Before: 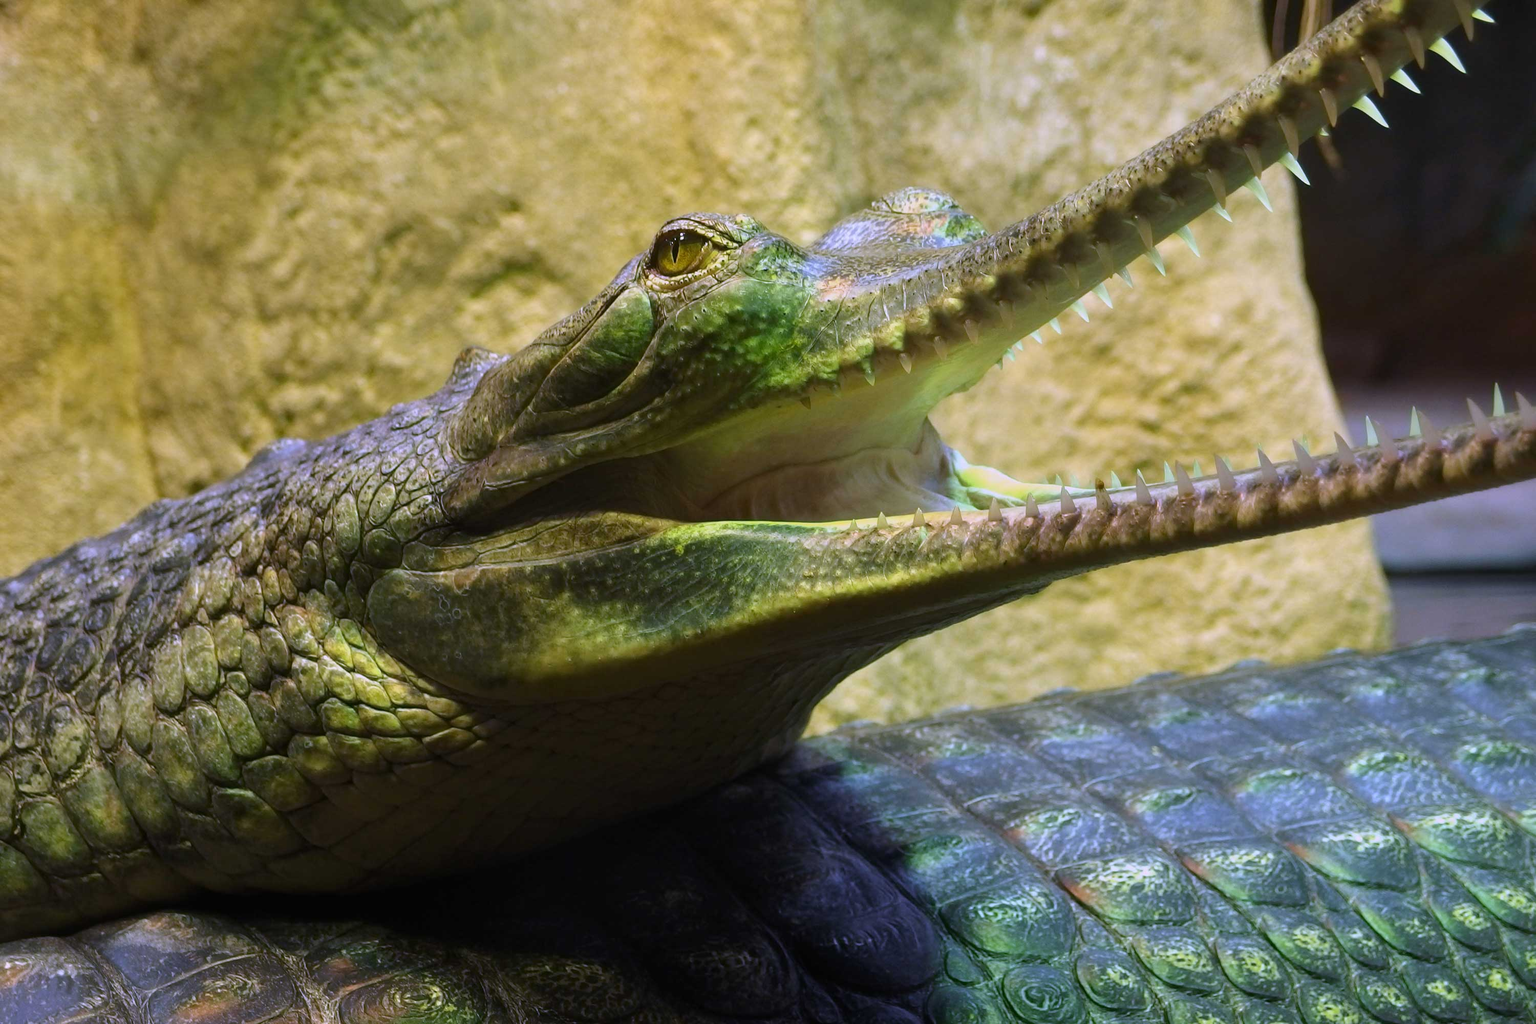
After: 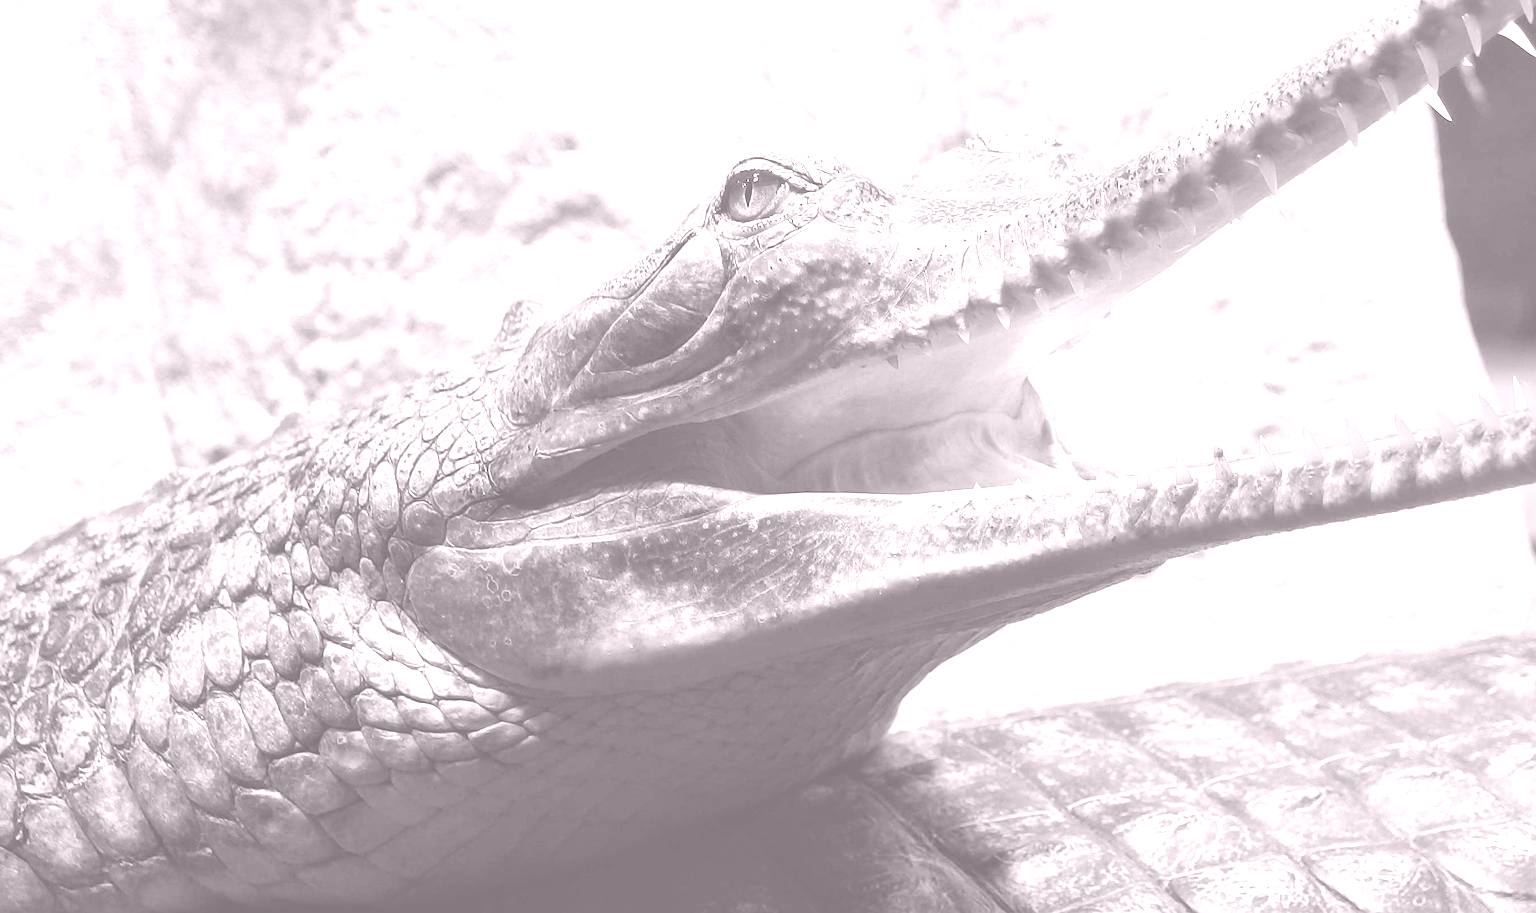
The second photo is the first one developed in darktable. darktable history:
white balance: red 1.066, blue 1.119
crop: top 7.49%, right 9.717%, bottom 11.943%
sharpen: on, module defaults
colorize: hue 25.2°, saturation 83%, source mix 82%, lightness 79%, version 1
local contrast: mode bilateral grid, contrast 20, coarseness 50, detail 120%, midtone range 0.2
